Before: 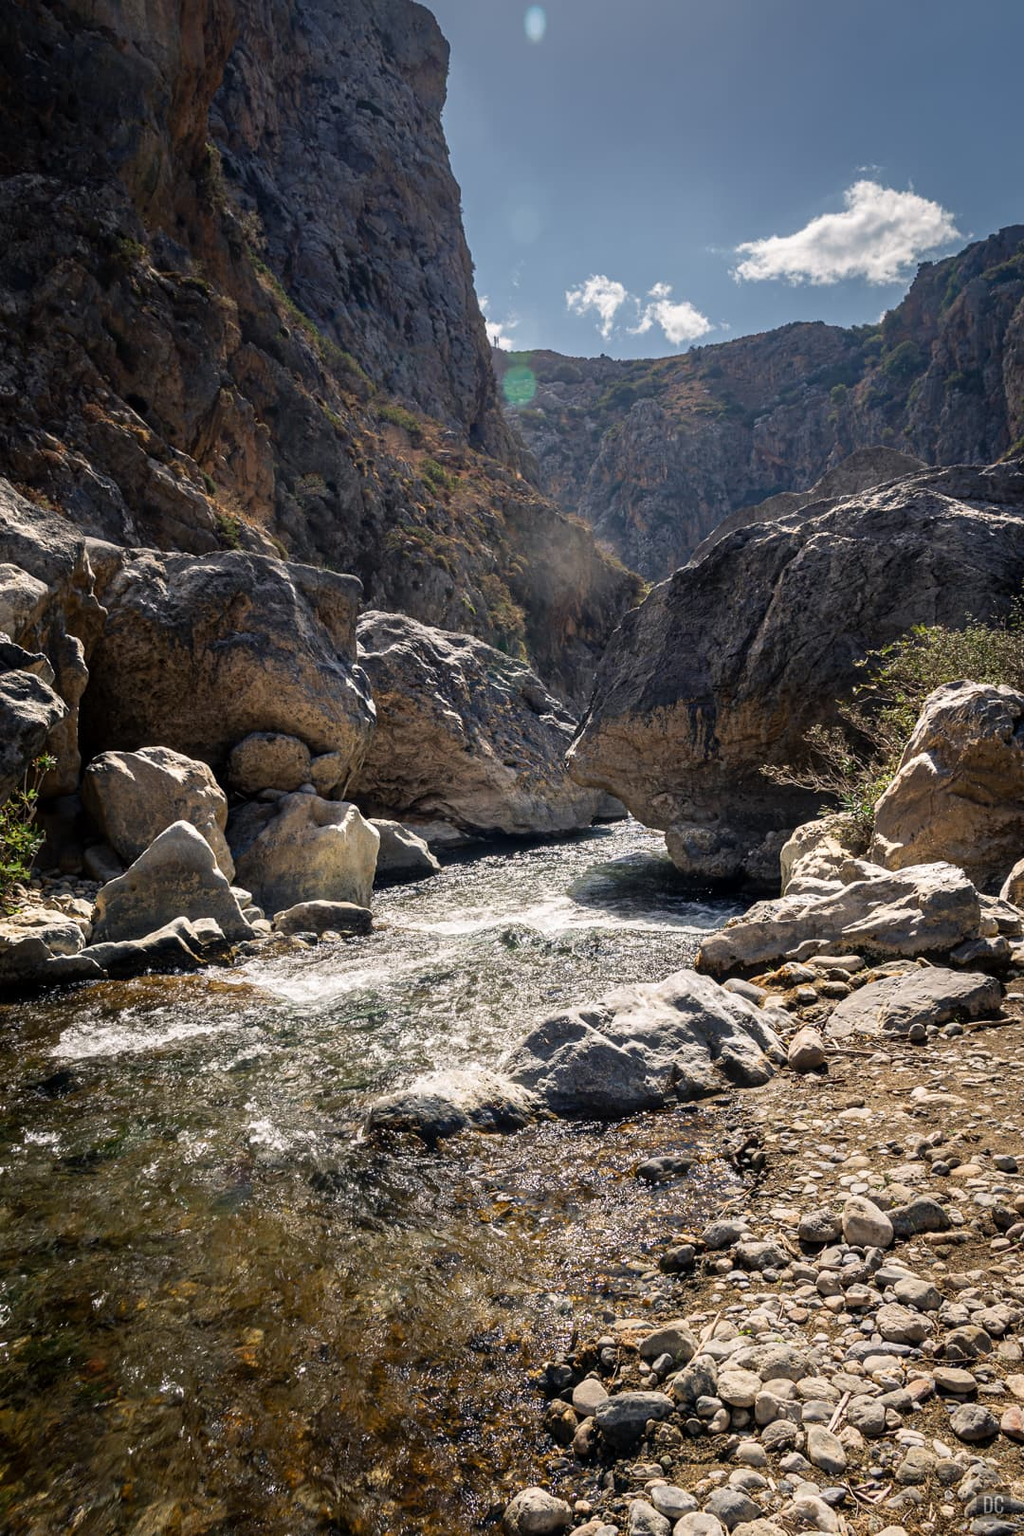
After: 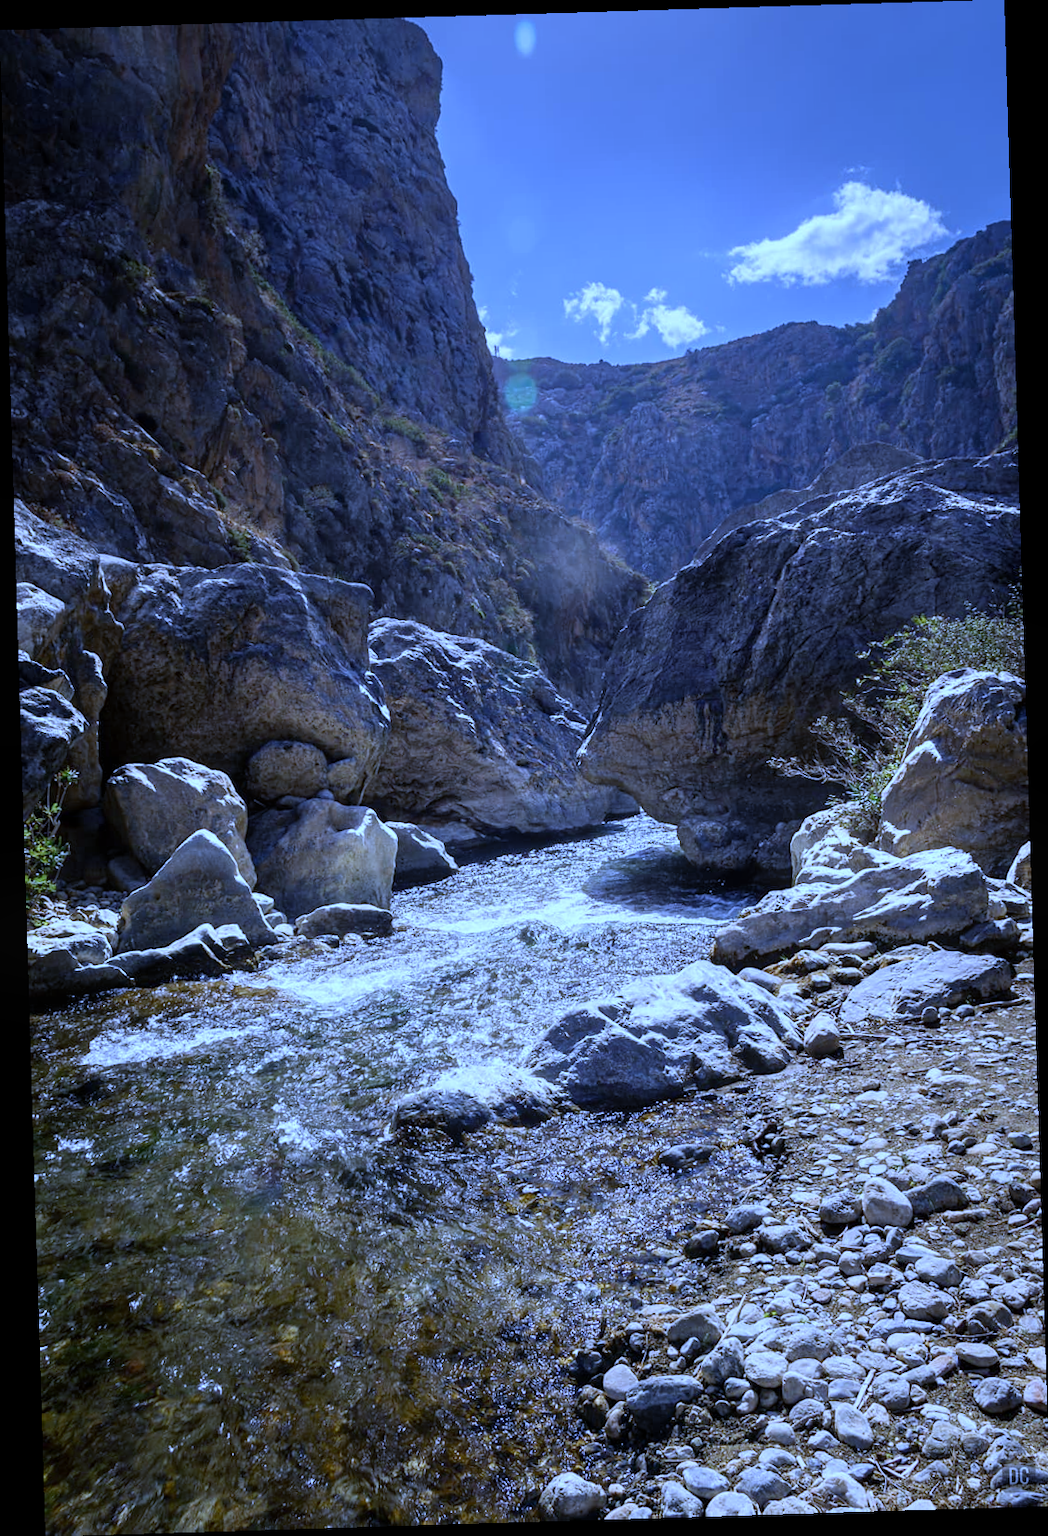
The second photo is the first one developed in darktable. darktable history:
rotate and perspective: rotation -1.75°, automatic cropping off
bloom: size 9%, threshold 100%, strength 7%
white balance: red 0.766, blue 1.537
